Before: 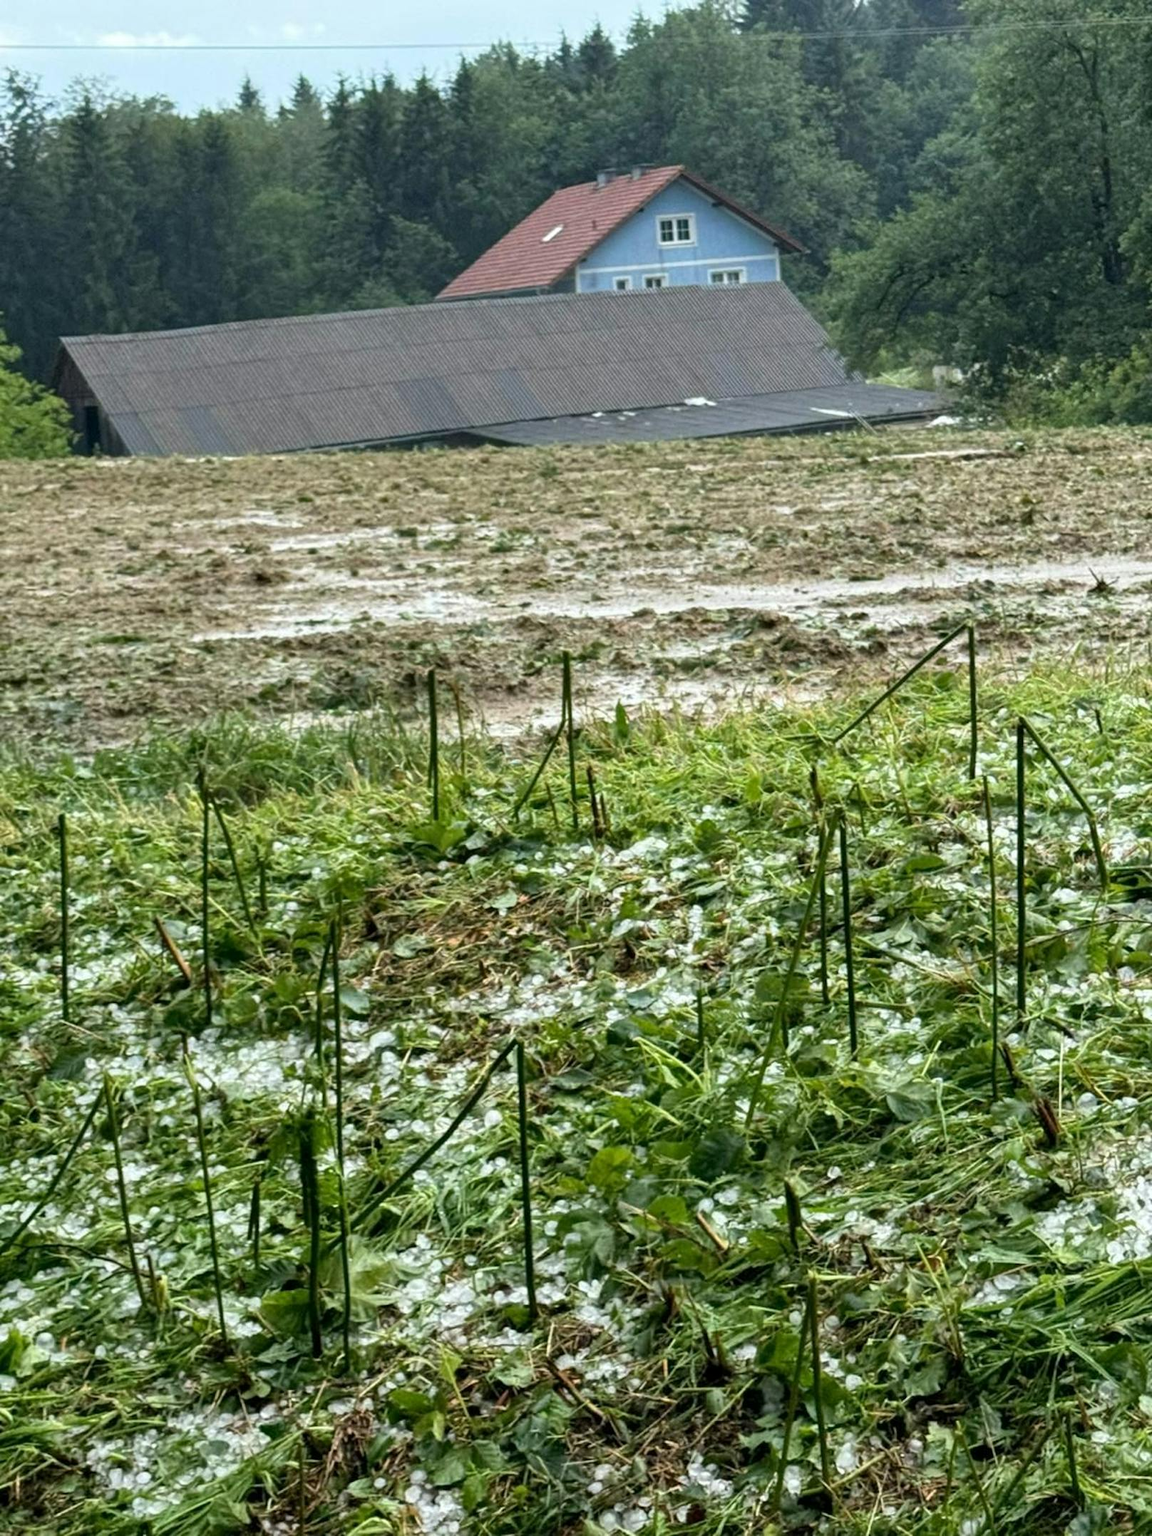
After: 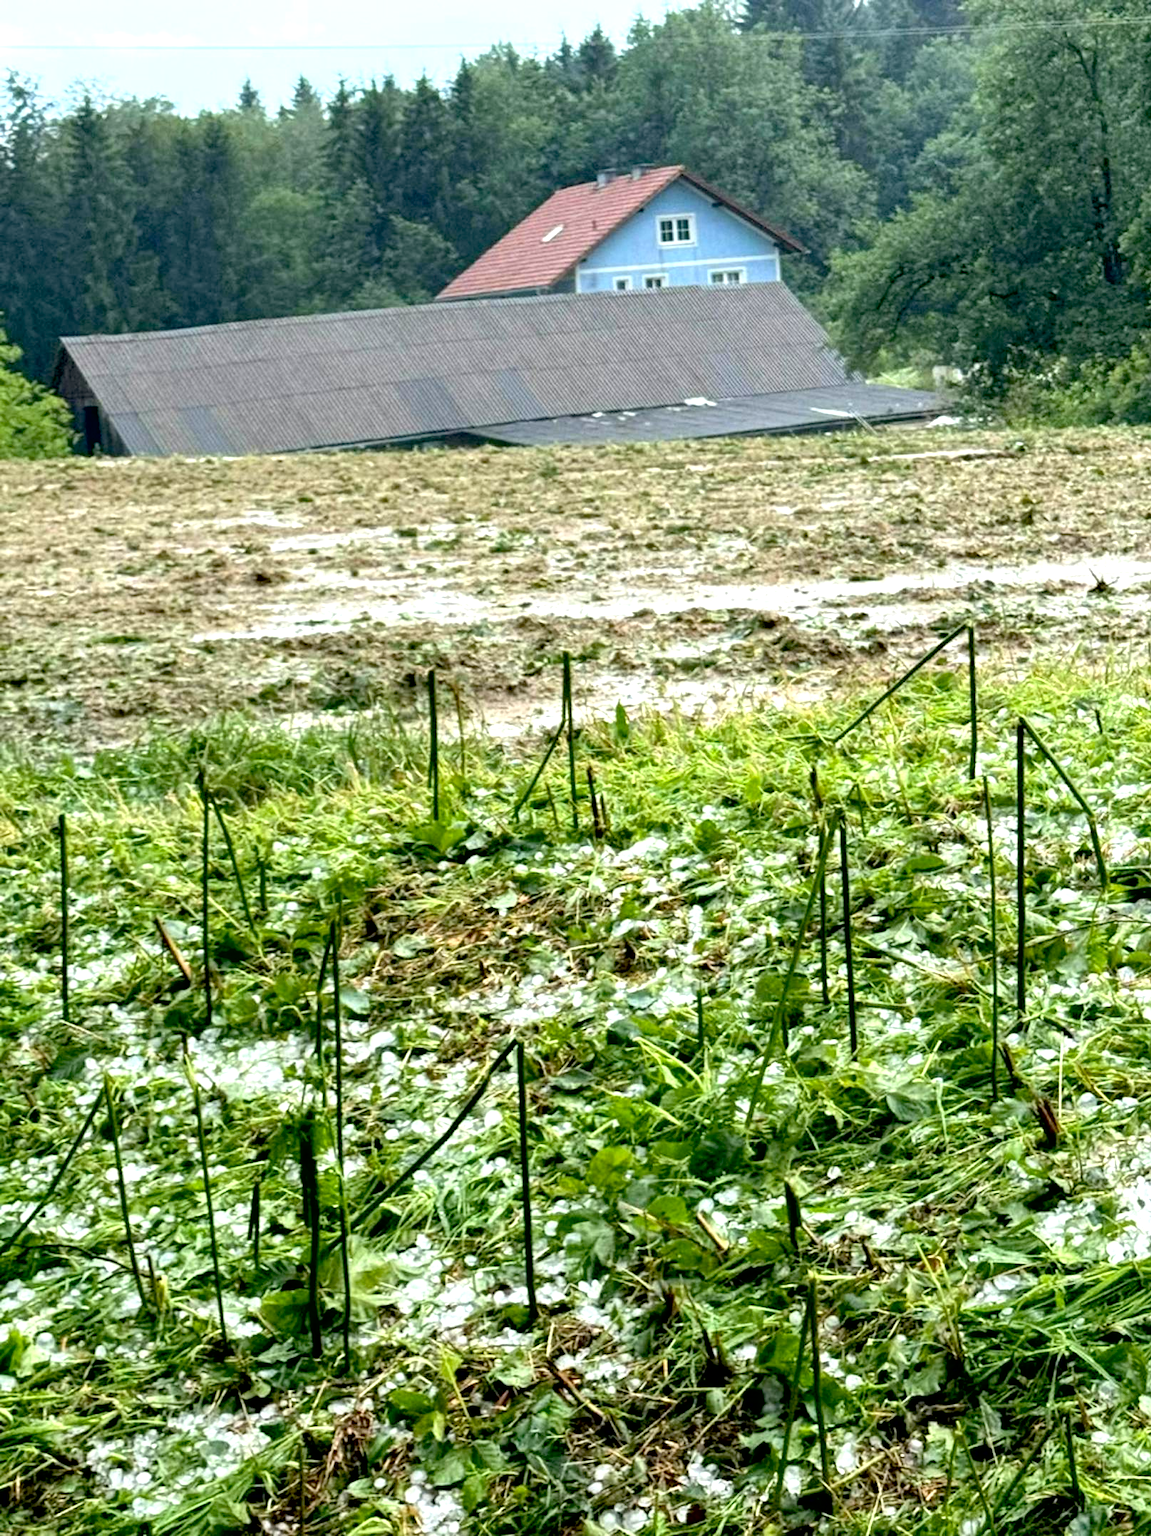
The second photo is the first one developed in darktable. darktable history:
contrast brightness saturation: contrast 0.099, brightness 0.029, saturation 0.091
shadows and highlights: radius 125.97, shadows 21.05, highlights -21.68, low approximation 0.01
exposure: black level correction 0.011, exposure 0.696 EV, compensate highlight preservation false
